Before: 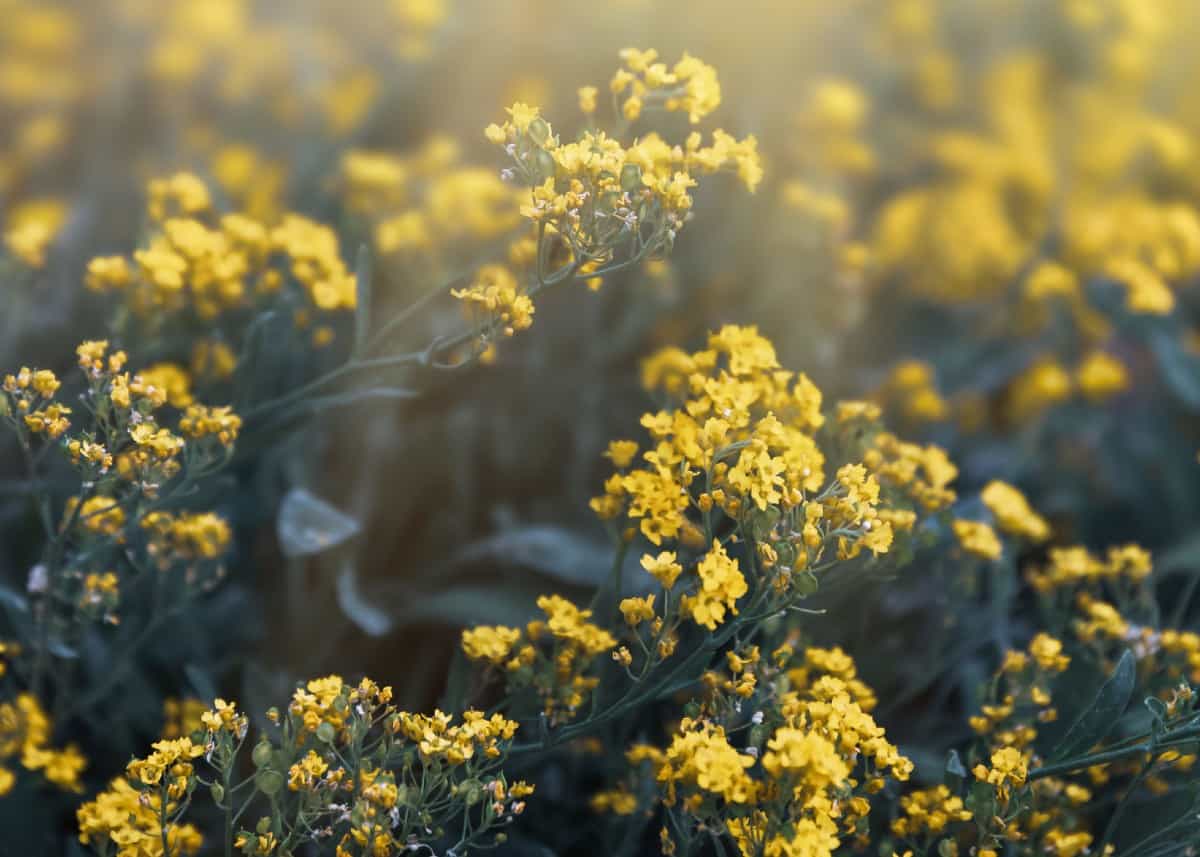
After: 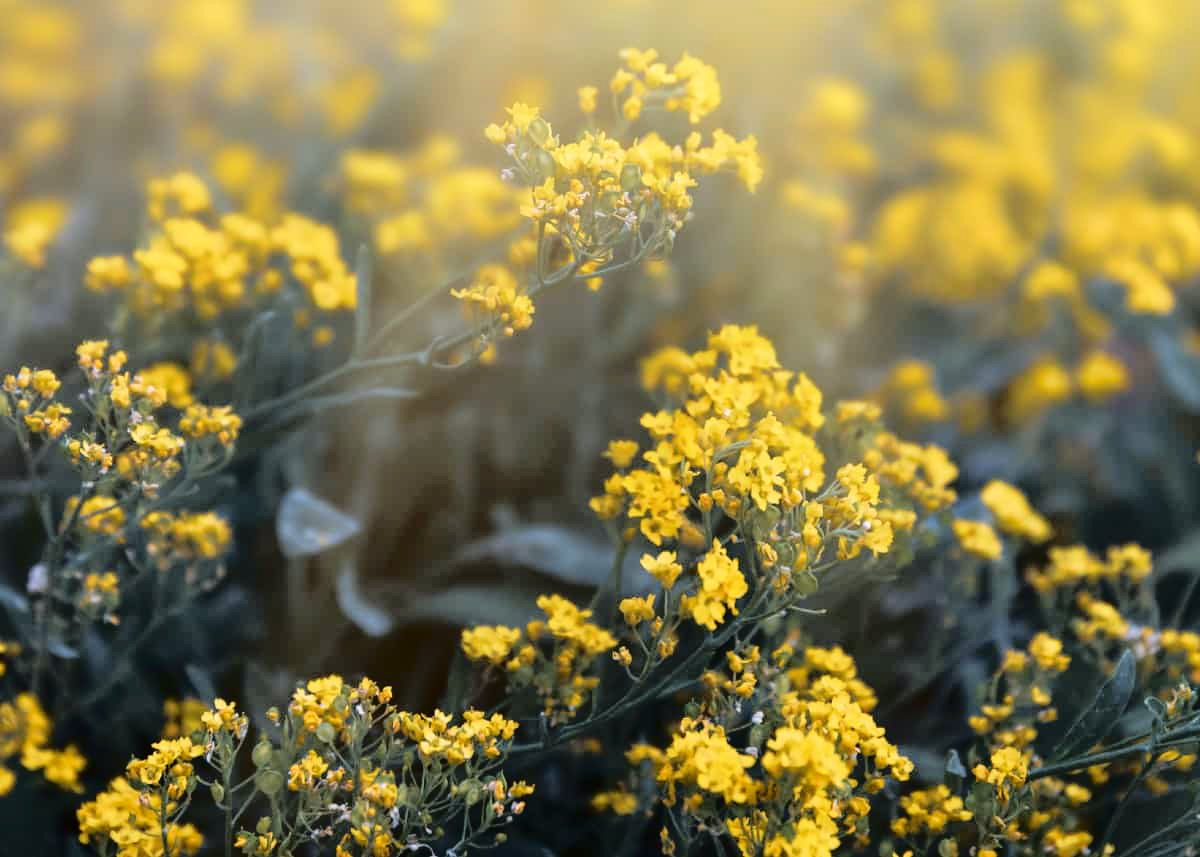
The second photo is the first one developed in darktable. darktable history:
exposure: compensate highlight preservation false
tone curve: curves: ch0 [(0, 0) (0.058, 0.039) (0.168, 0.123) (0.282, 0.327) (0.45, 0.534) (0.676, 0.751) (0.89, 0.919) (1, 1)]; ch1 [(0, 0) (0.094, 0.081) (0.285, 0.299) (0.385, 0.403) (0.447, 0.455) (0.495, 0.496) (0.544, 0.552) (0.589, 0.612) (0.722, 0.728) (1, 1)]; ch2 [(0, 0) (0.257, 0.217) (0.43, 0.421) (0.498, 0.507) (0.531, 0.544) (0.56, 0.579) (0.625, 0.66) (1, 1)], color space Lab, independent channels
